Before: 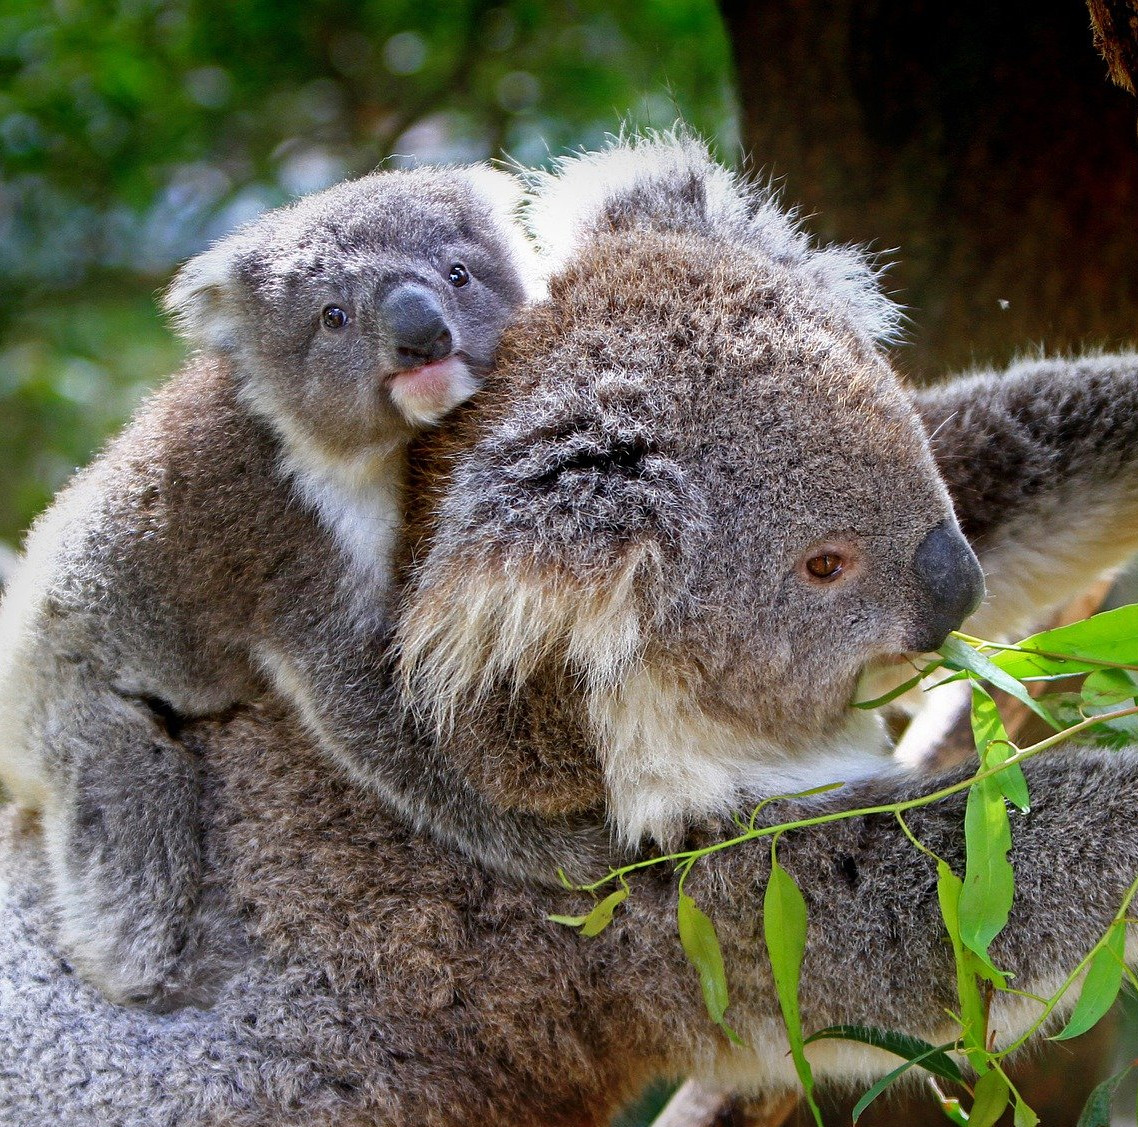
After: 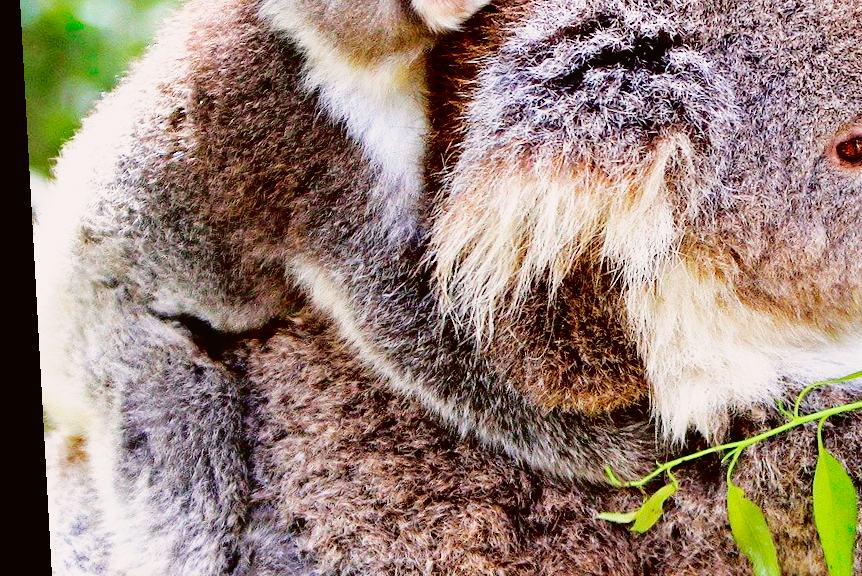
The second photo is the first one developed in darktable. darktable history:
base curve: curves: ch0 [(0, 0) (0.007, 0.004) (0.027, 0.03) (0.046, 0.07) (0.207, 0.54) (0.442, 0.872) (0.673, 0.972) (1, 1)], preserve colors none
crop: top 36.498%, right 27.964%, bottom 14.995%
rotate and perspective: rotation -3.18°, automatic cropping off
tone curve: curves: ch0 [(0, 0.013) (0.181, 0.074) (0.337, 0.304) (0.498, 0.485) (0.78, 0.742) (0.993, 0.954)]; ch1 [(0, 0) (0.294, 0.184) (0.359, 0.34) (0.362, 0.35) (0.43, 0.41) (0.469, 0.463) (0.495, 0.502) (0.54, 0.563) (0.612, 0.641) (1, 1)]; ch2 [(0, 0) (0.44, 0.437) (0.495, 0.502) (0.524, 0.534) (0.557, 0.56) (0.634, 0.654) (0.728, 0.722) (1, 1)], color space Lab, independent channels, preserve colors none
